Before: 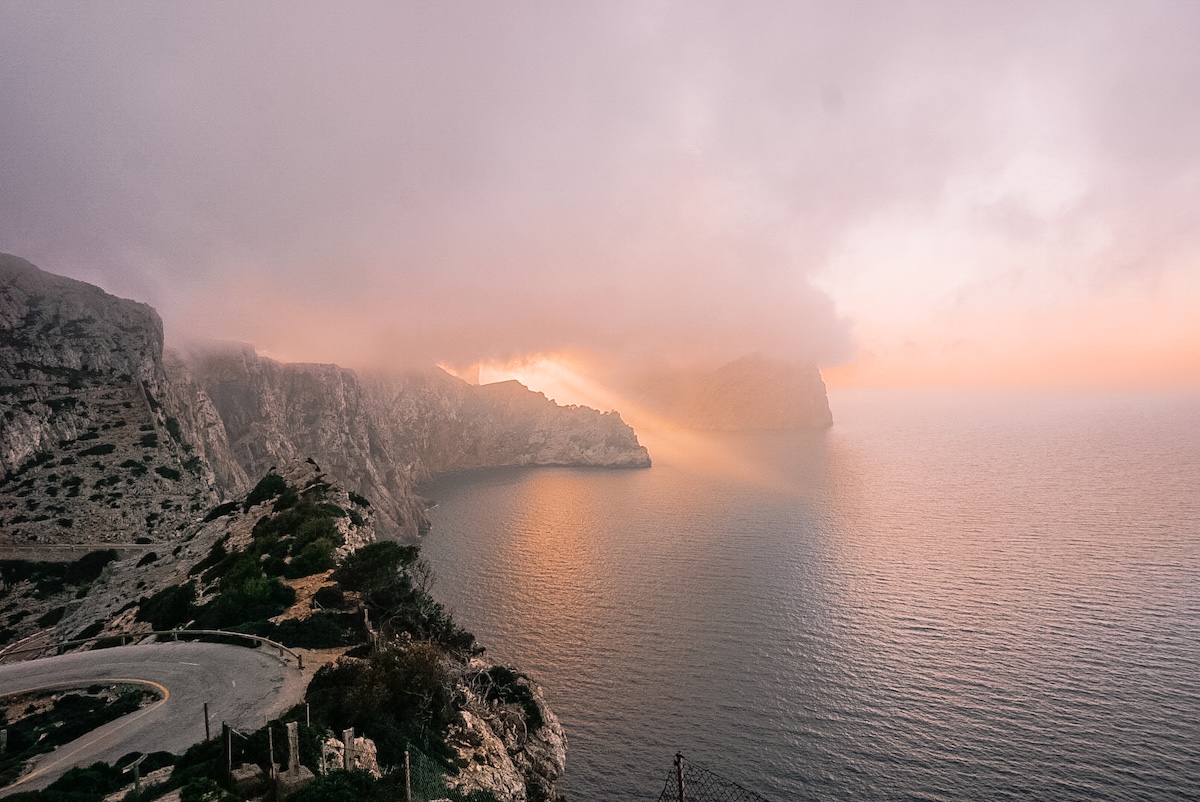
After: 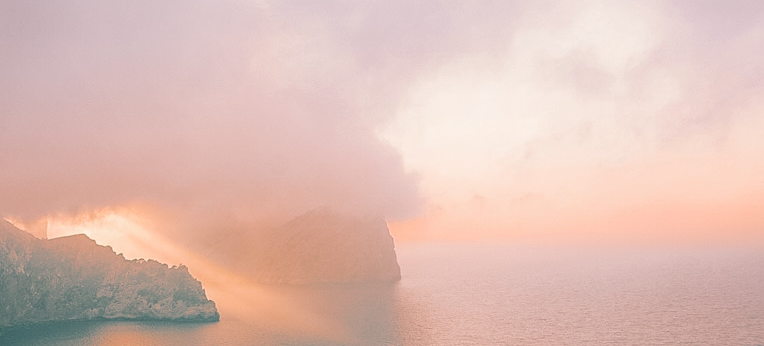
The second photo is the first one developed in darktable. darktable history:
crop: left 36.005%, top 18.293%, right 0.31%, bottom 38.444%
split-toning: shadows › hue 186.43°, highlights › hue 49.29°, compress 30.29%
